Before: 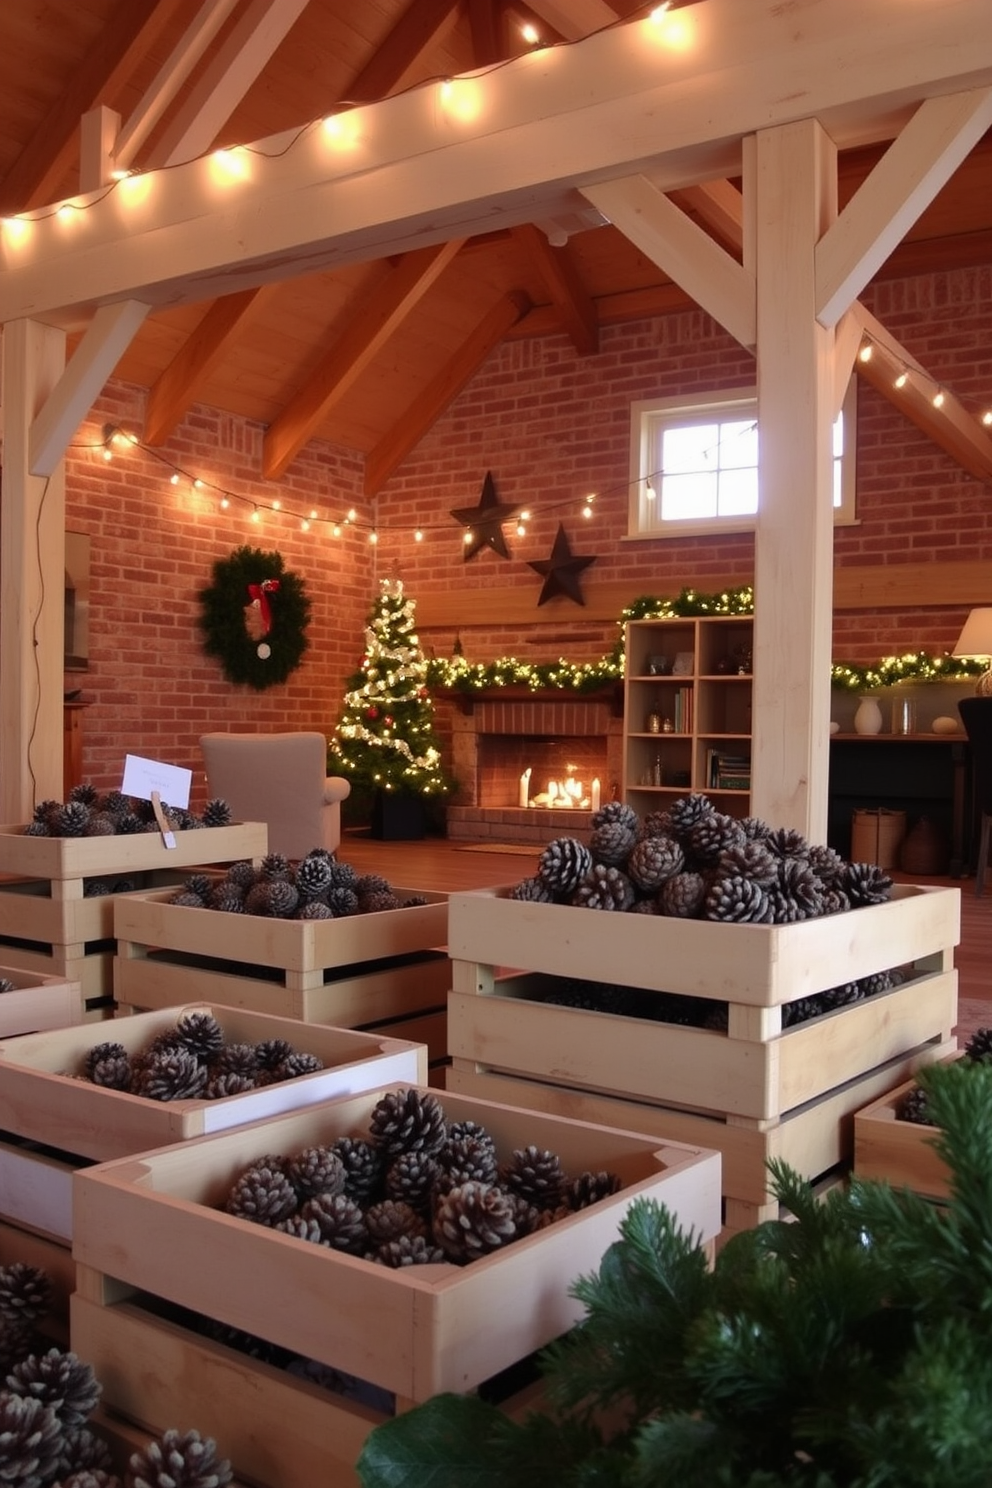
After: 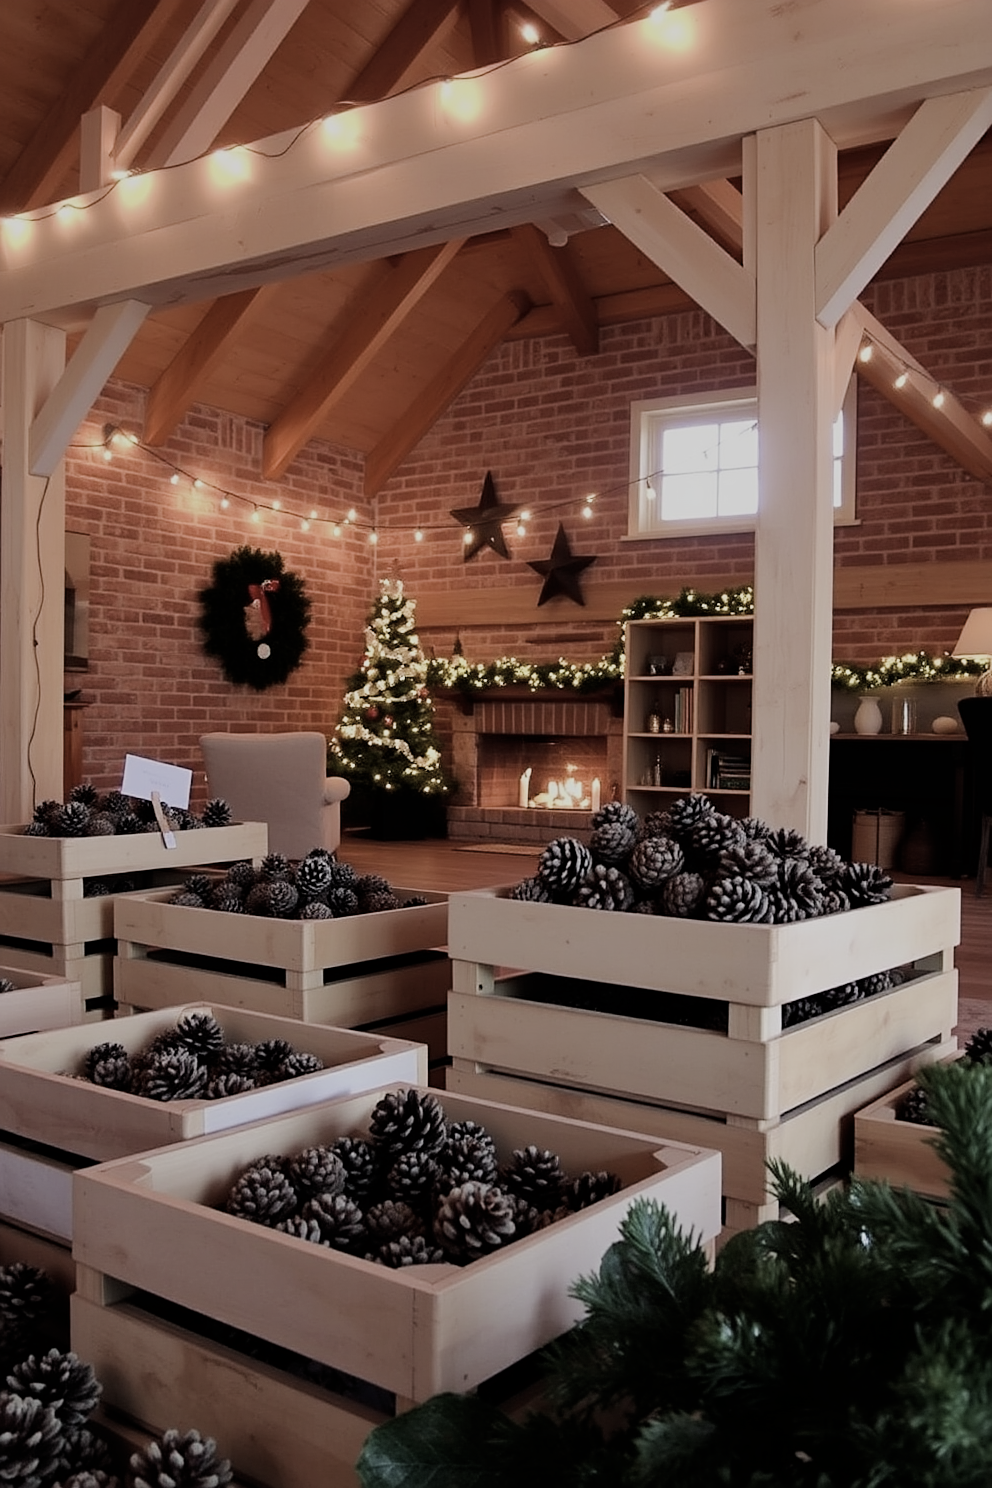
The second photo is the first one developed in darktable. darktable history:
sharpen: on, module defaults
shadows and highlights: shadows 22.7, highlights -48.71, soften with gaussian
filmic rgb: black relative exposure -6.82 EV, white relative exposure 5.89 EV, hardness 2.71
contrast brightness saturation: contrast 0.1, saturation -0.36
